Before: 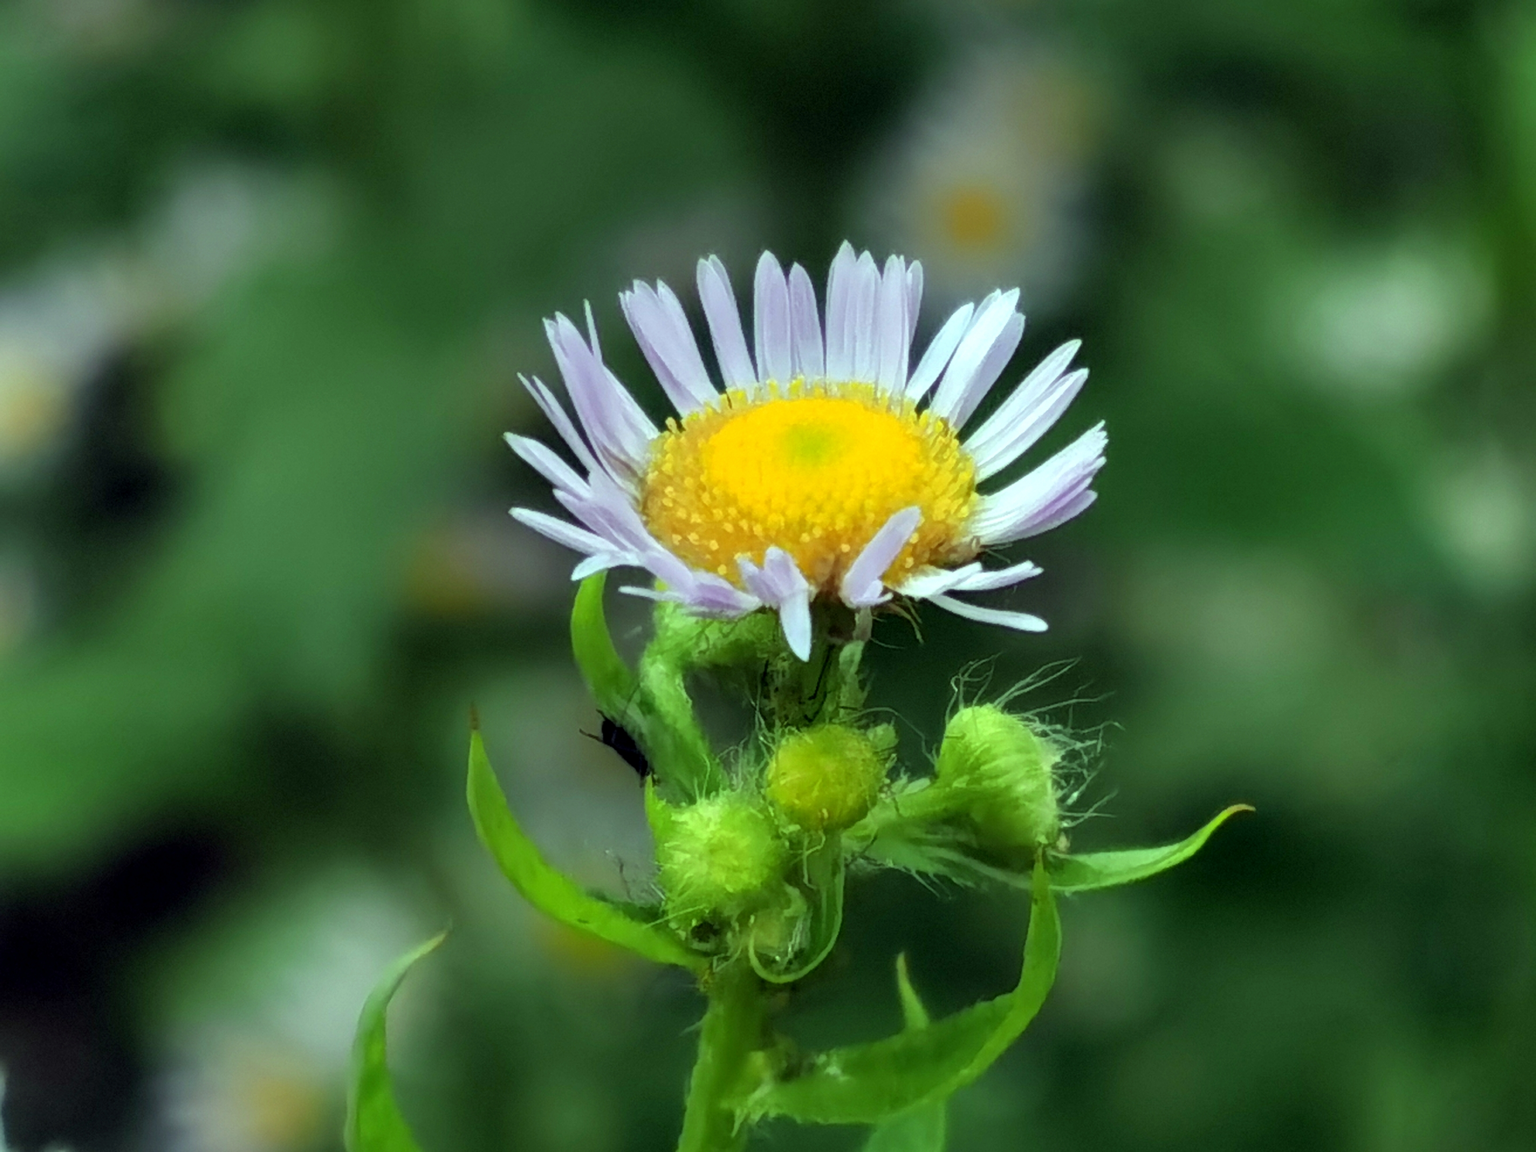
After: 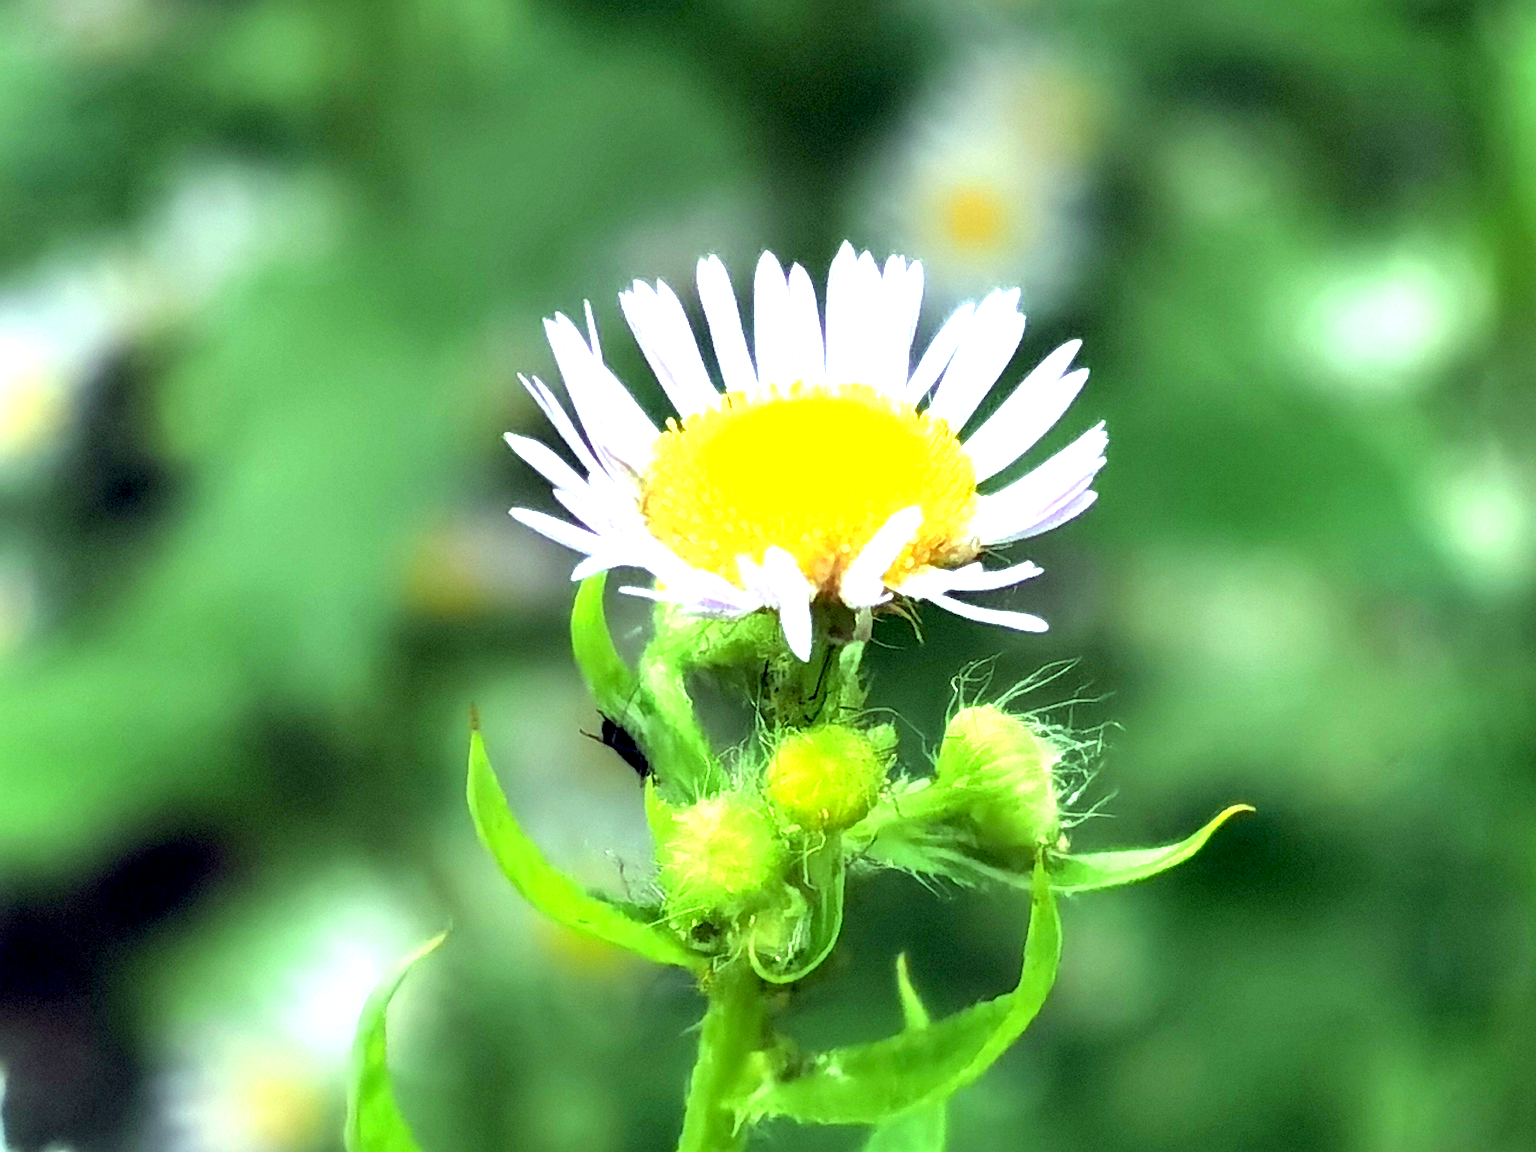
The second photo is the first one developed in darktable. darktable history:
sharpen: on, module defaults
exposure: black level correction 0.001, exposure 1.734 EV, compensate highlight preservation false
